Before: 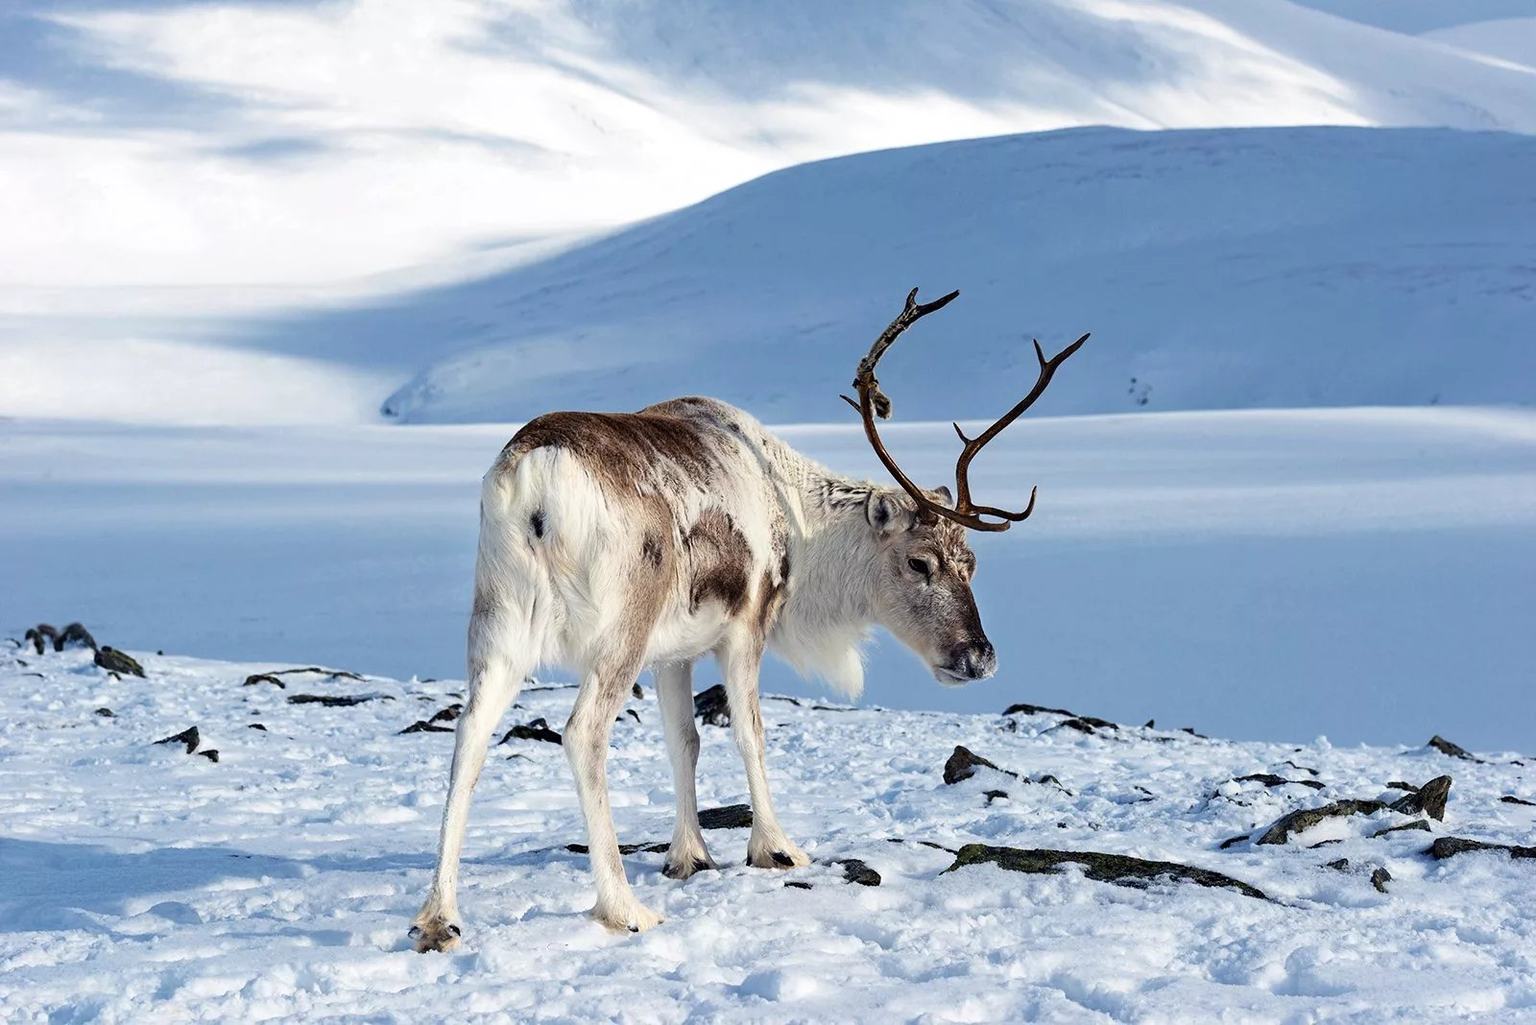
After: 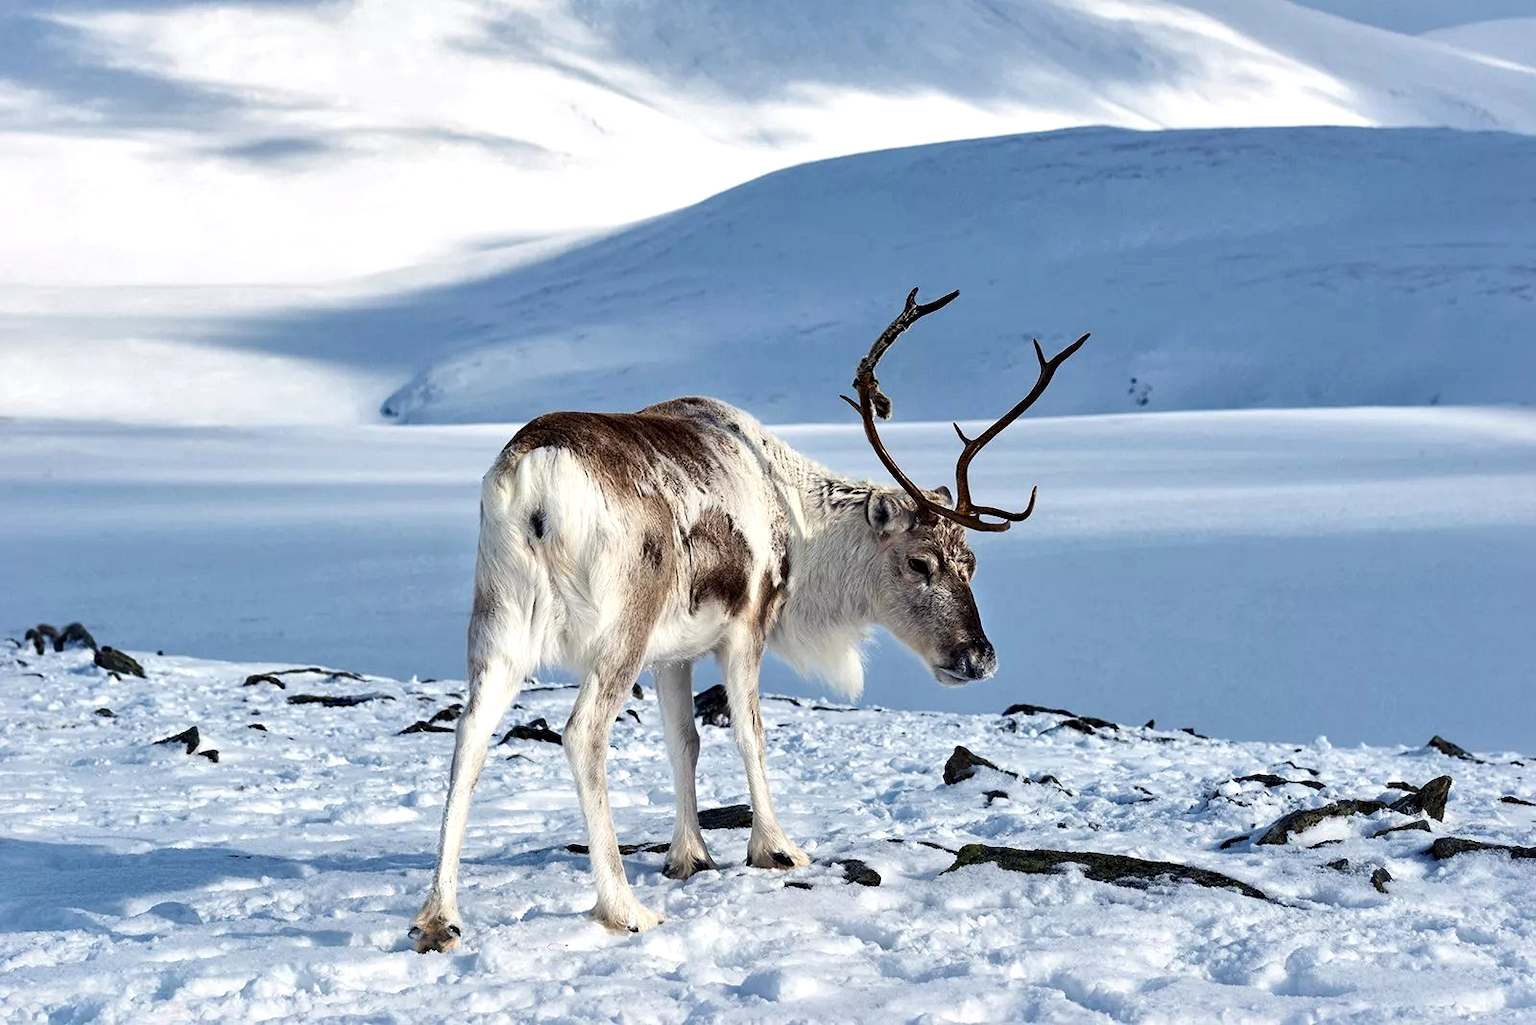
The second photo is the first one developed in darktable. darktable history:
local contrast: mode bilateral grid, contrast 25, coarseness 61, detail 152%, midtone range 0.2
